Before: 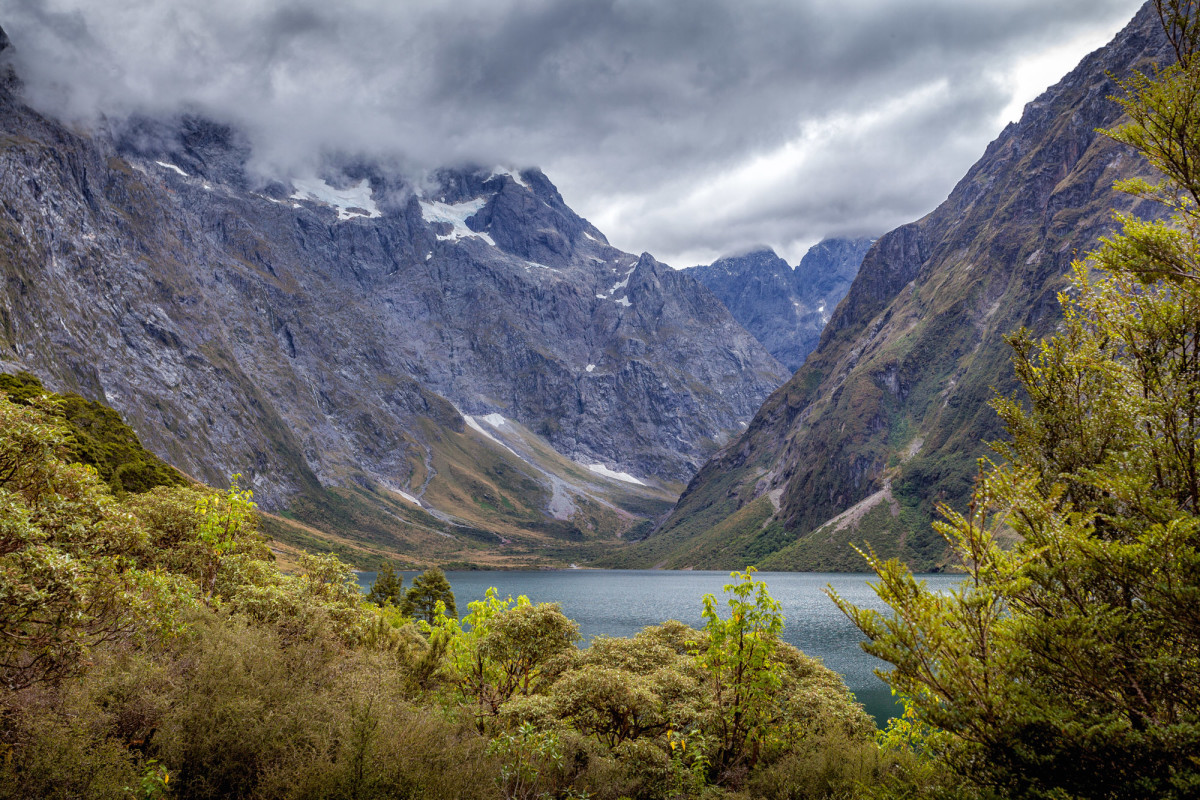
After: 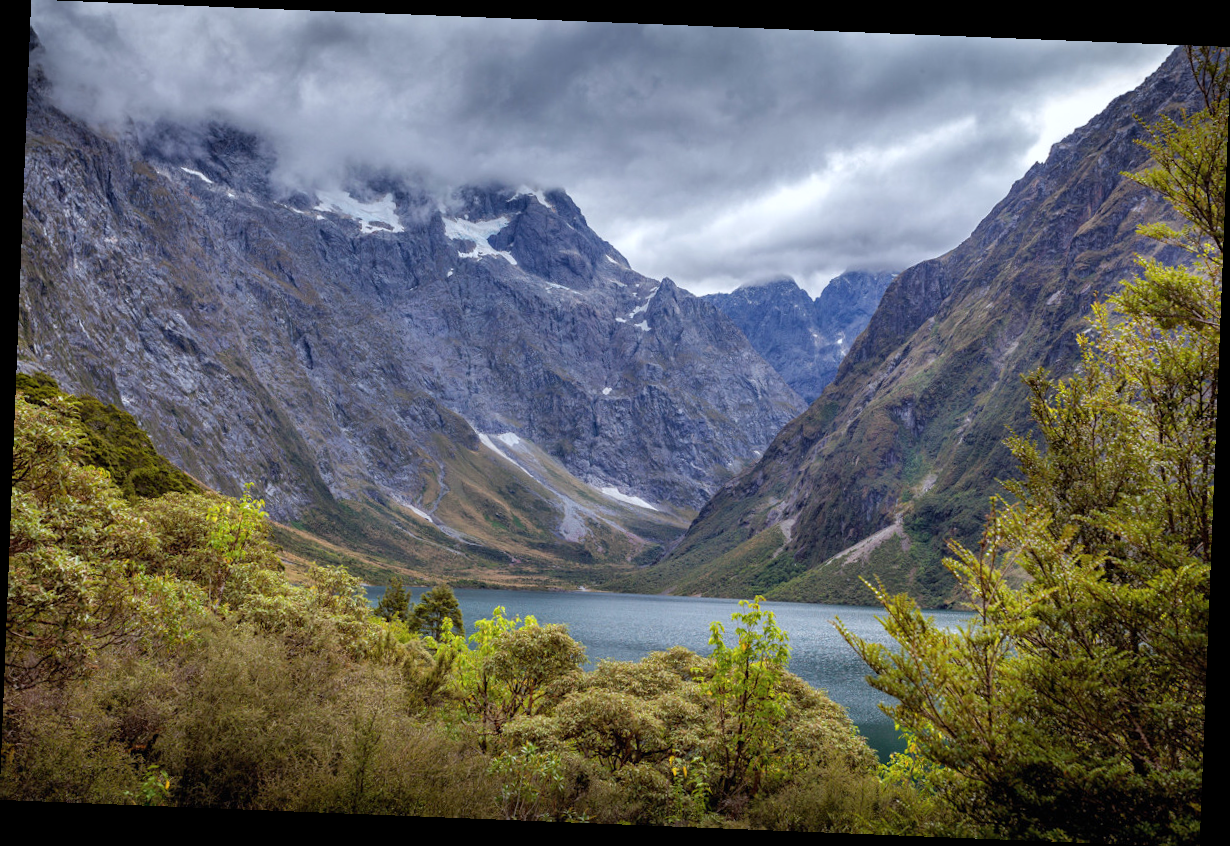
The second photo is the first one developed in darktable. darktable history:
rotate and perspective: rotation 2.27°, automatic cropping off
color calibration: x 0.355, y 0.367, temperature 4700.38 K
